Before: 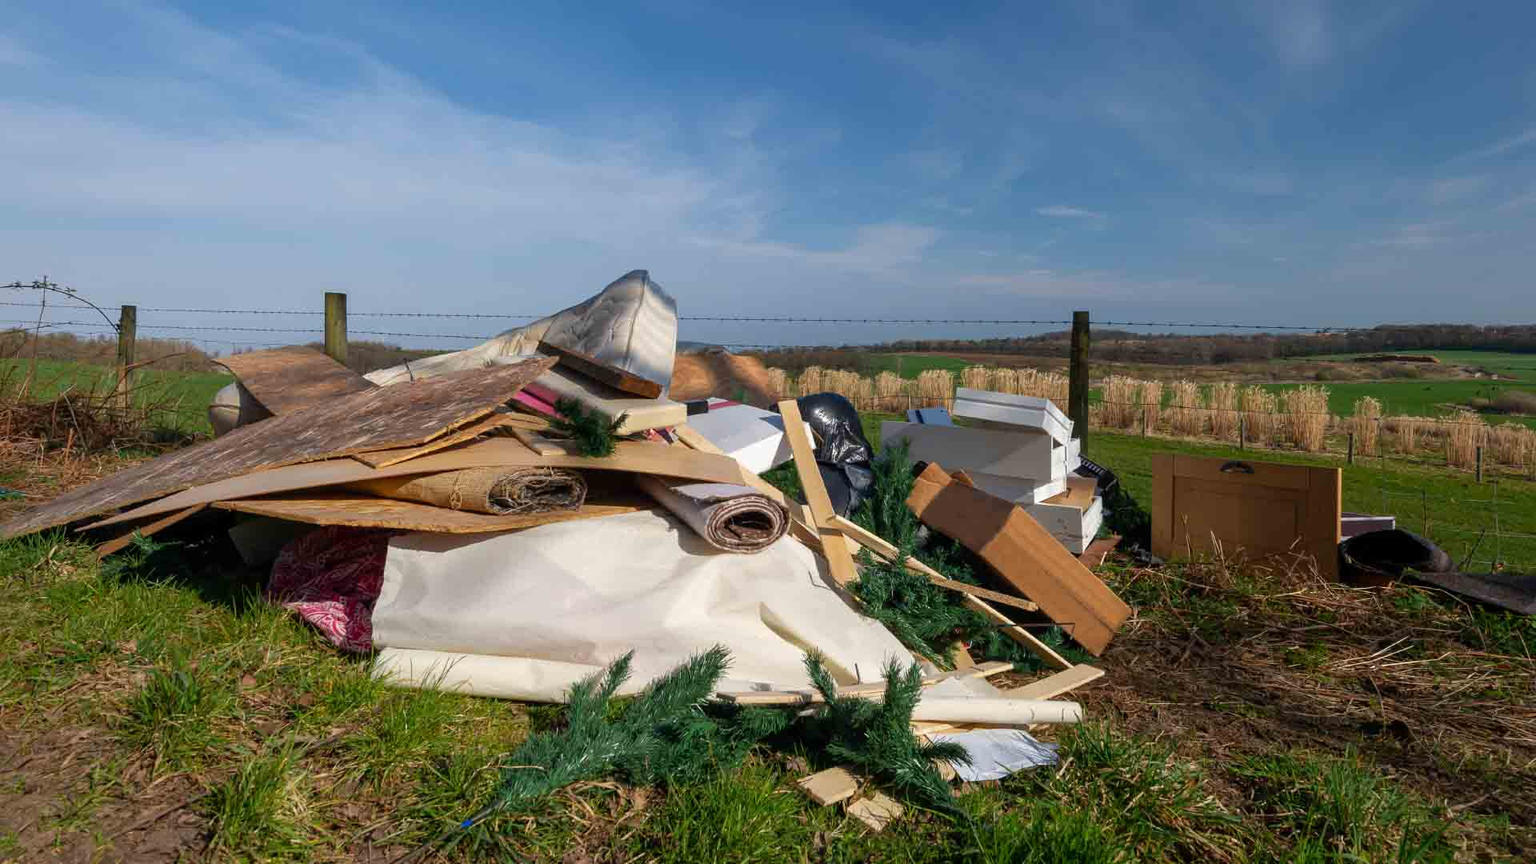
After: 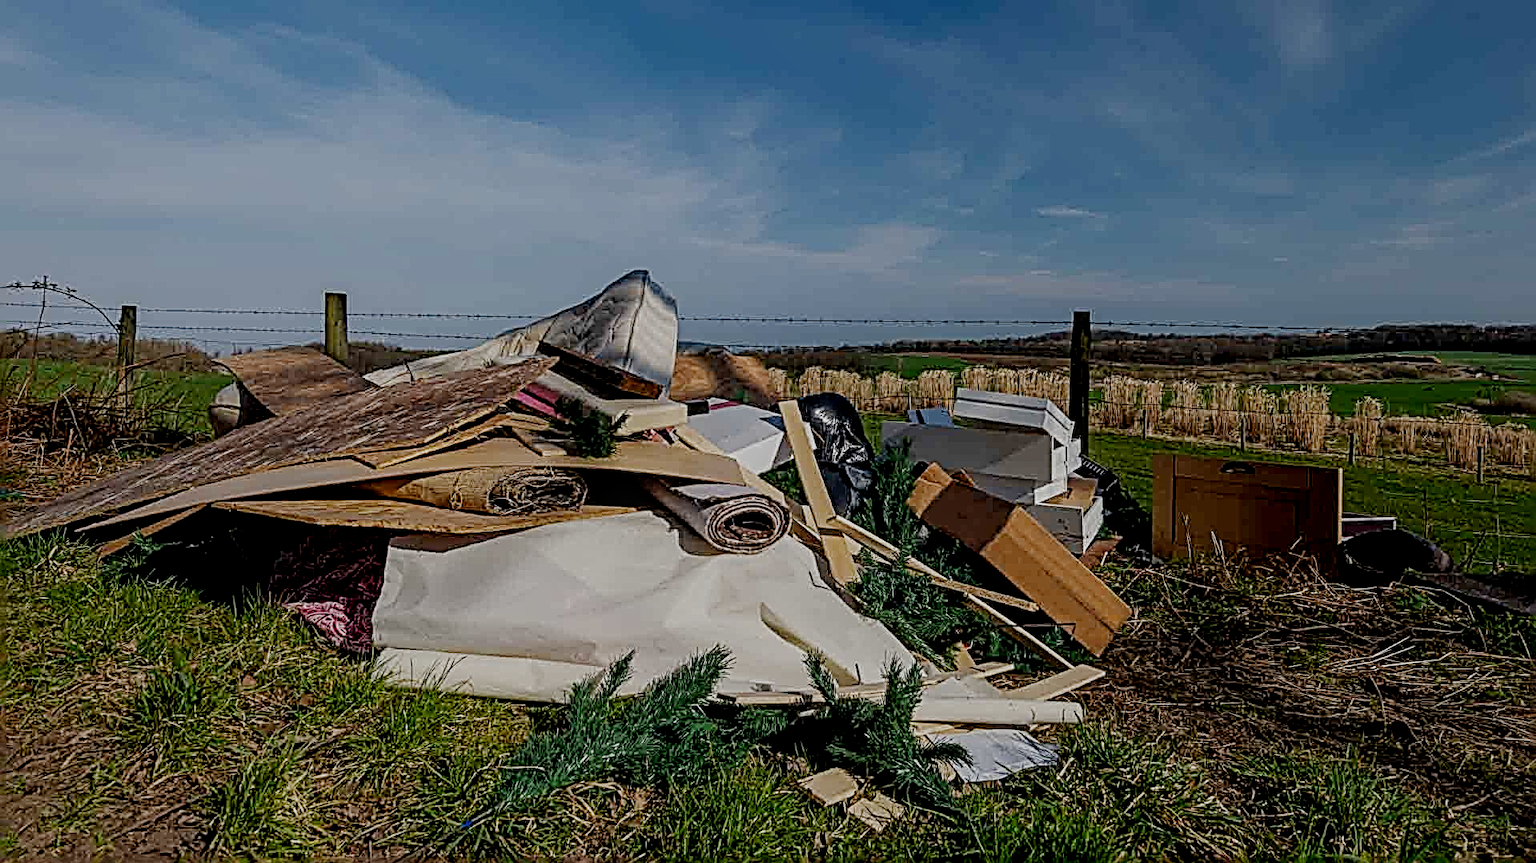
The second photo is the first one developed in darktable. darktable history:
filmic rgb: middle gray luminance 30%, black relative exposure -9 EV, white relative exposure 7 EV, threshold 6 EV, target black luminance 0%, hardness 2.94, latitude 2.04%, contrast 0.963, highlights saturation mix 5%, shadows ↔ highlights balance 12.16%, add noise in highlights 0, preserve chrominance no, color science v3 (2019), use custom middle-gray values true, iterations of high-quality reconstruction 0, contrast in highlights soft, enable highlight reconstruction true
sharpen: radius 3.158, amount 1.731
local contrast: detail 130%
